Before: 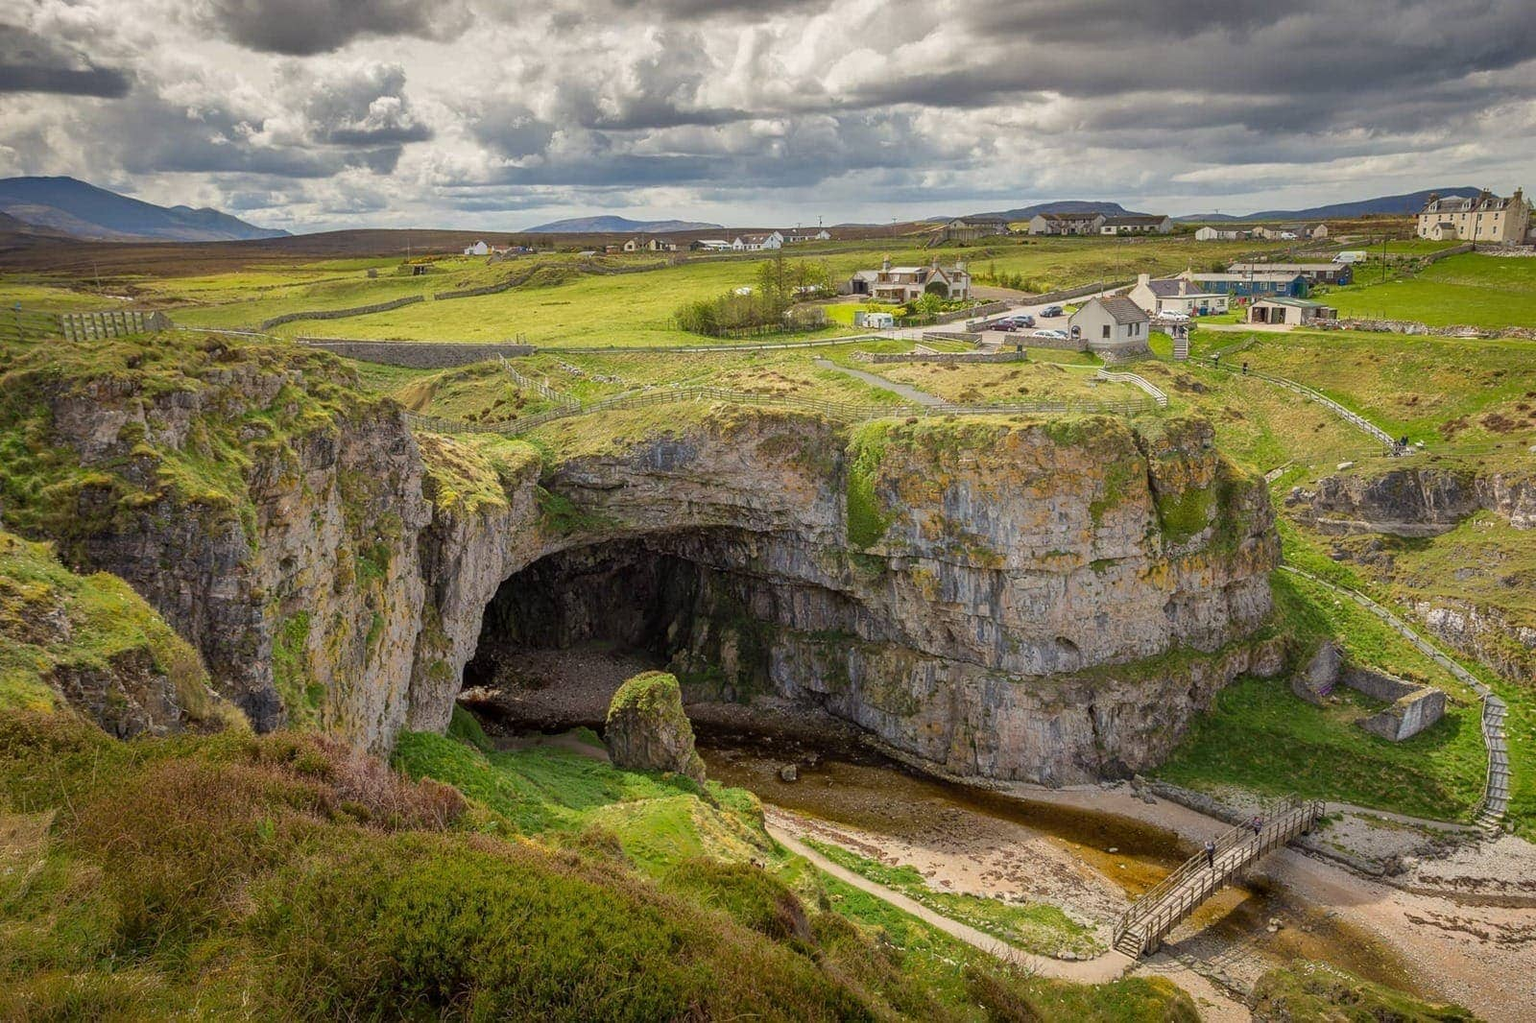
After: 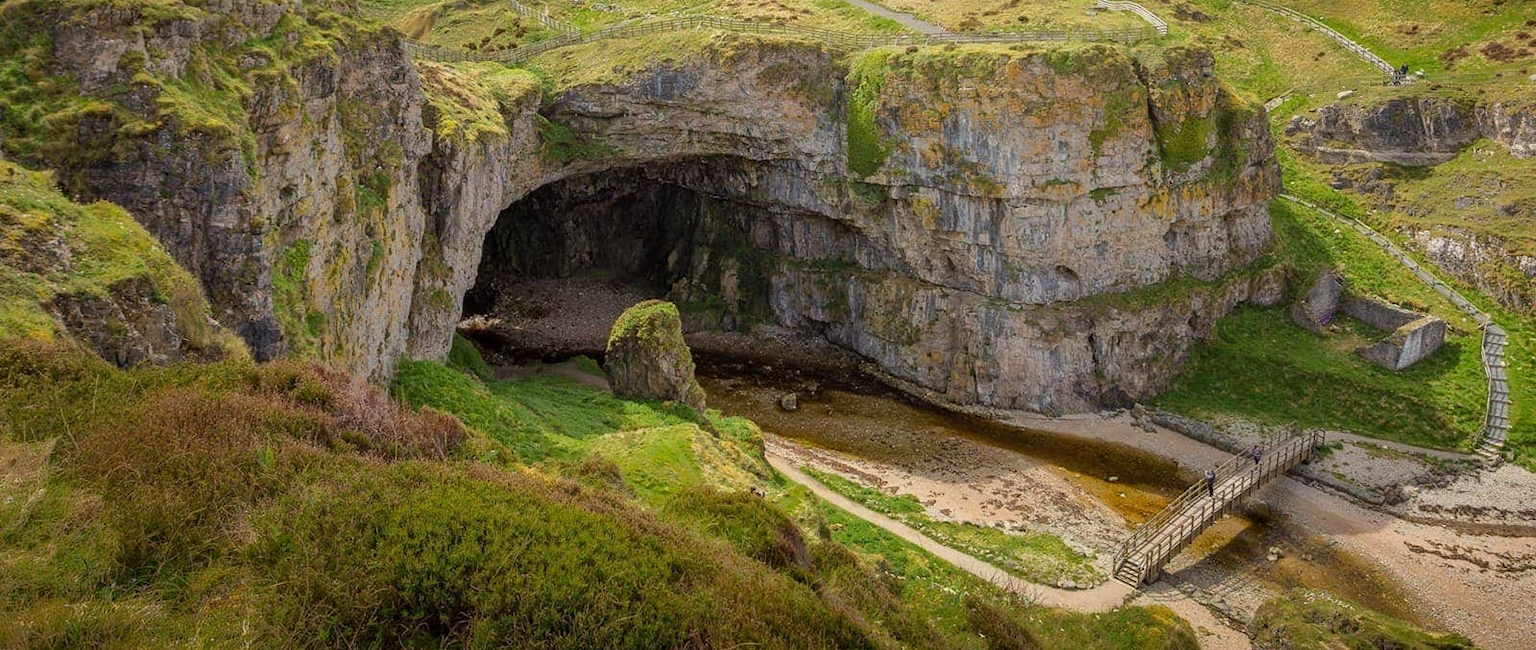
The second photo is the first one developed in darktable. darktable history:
crop and rotate: top 36.328%
